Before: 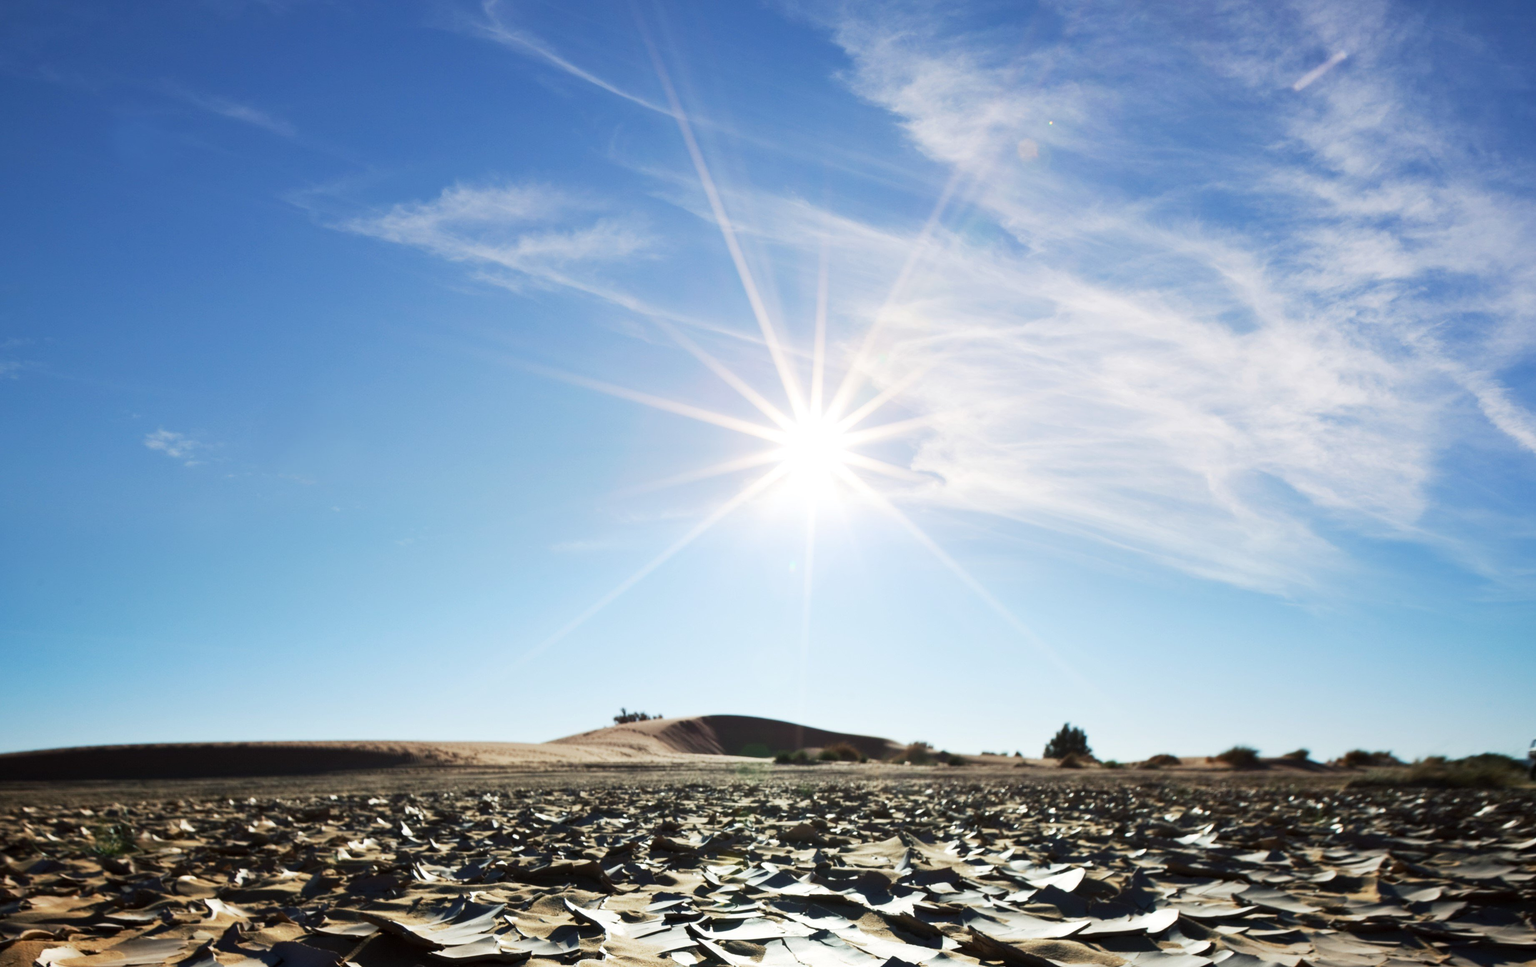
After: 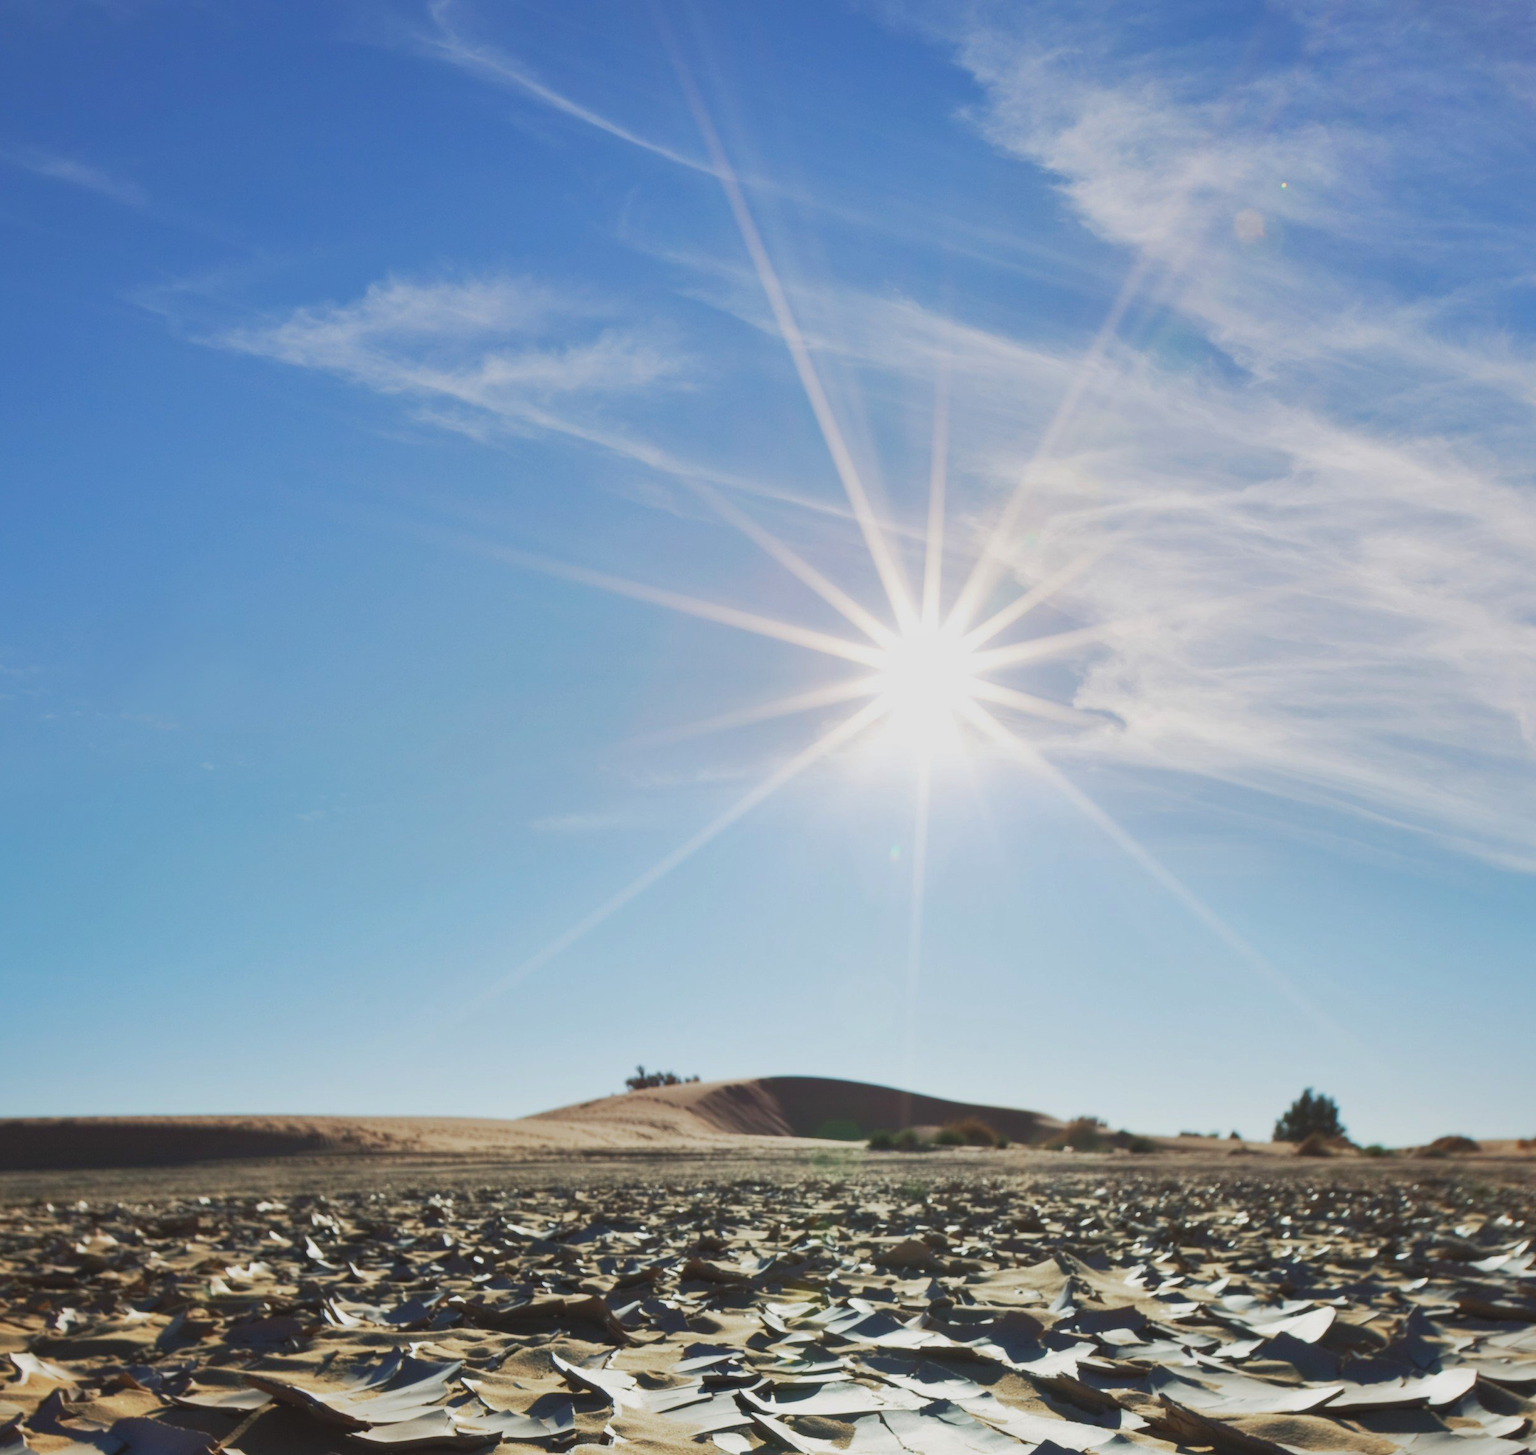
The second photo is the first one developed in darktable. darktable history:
shadows and highlights: on, module defaults
crop and rotate: left 12.899%, right 20.67%
contrast brightness saturation: contrast -0.13
